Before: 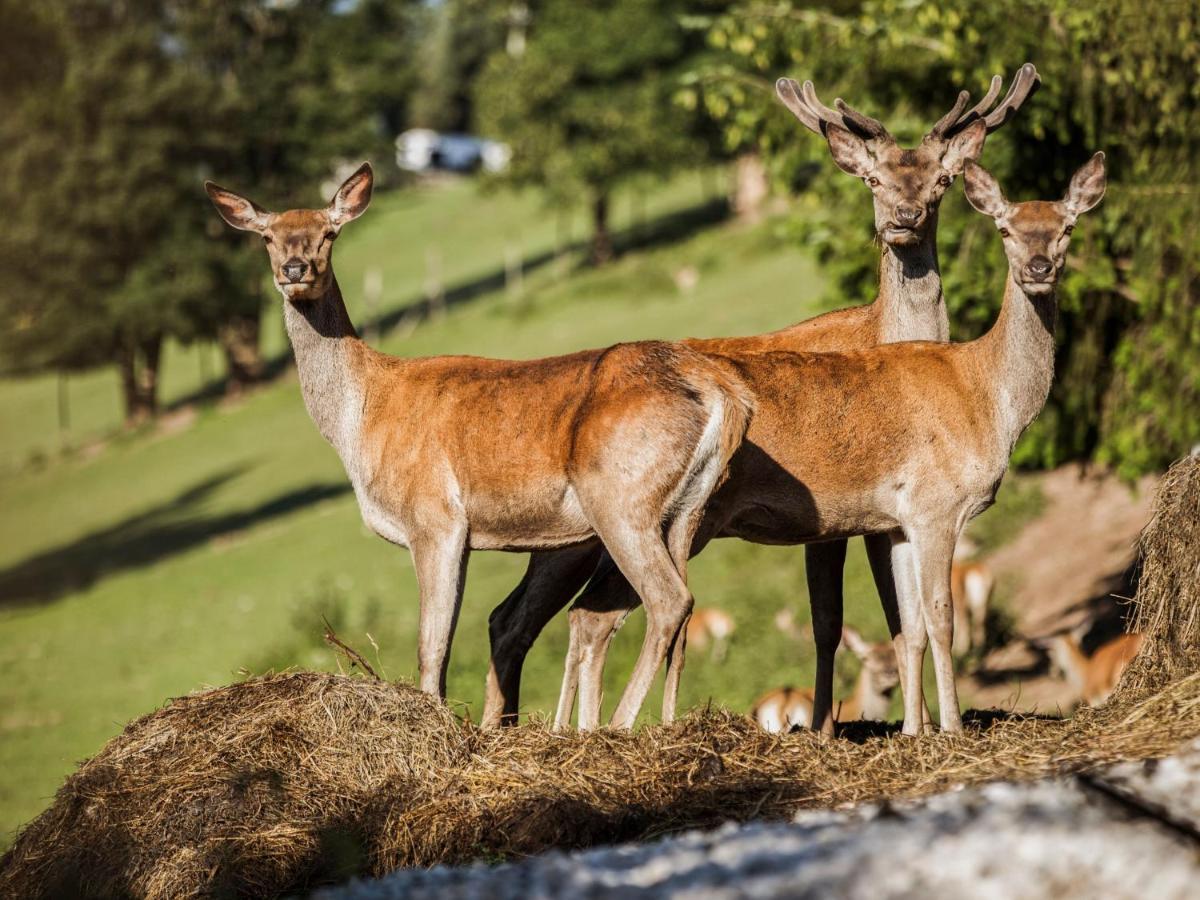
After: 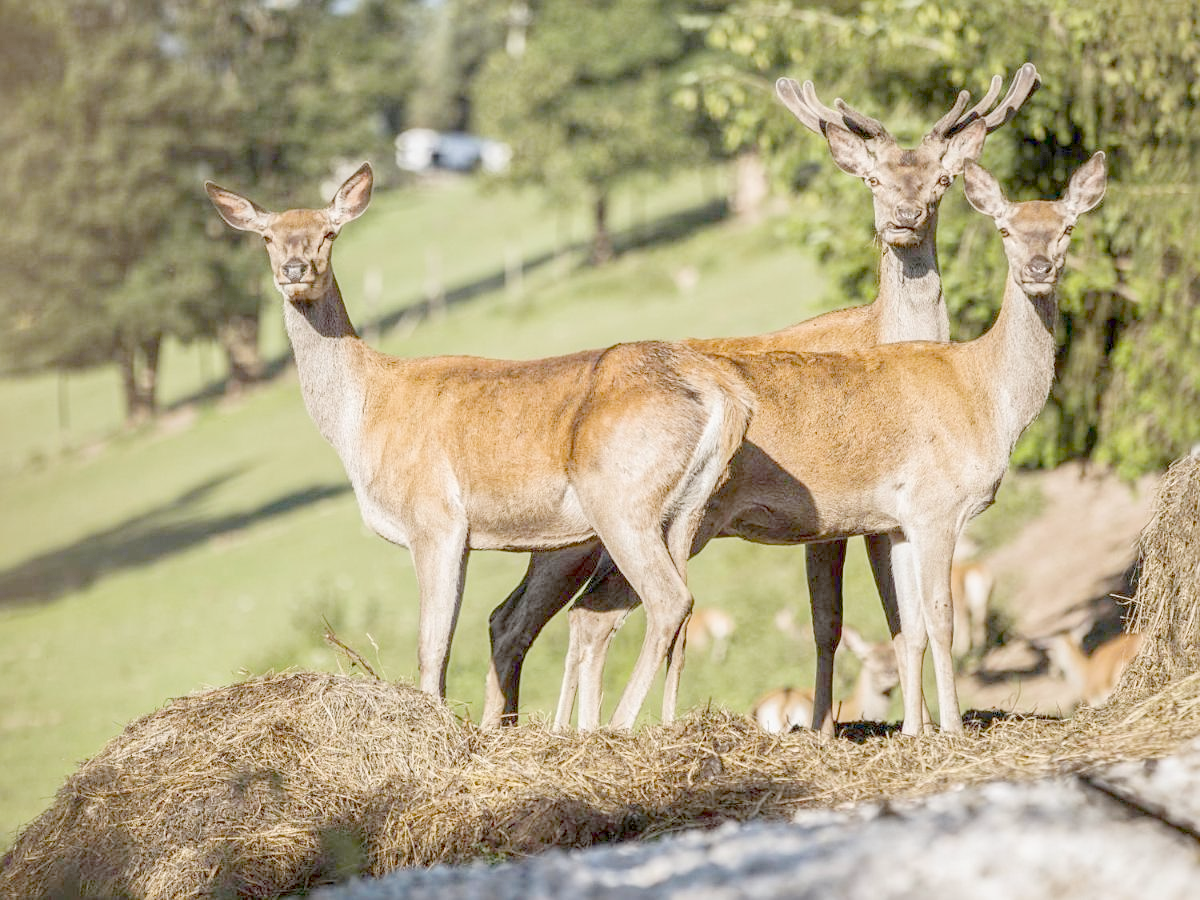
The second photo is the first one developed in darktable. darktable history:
sharpen: radius 1.272, amount 0.305, threshold 0
framing: aspect text "custom...", border size 0%, pos h text "1/2", pos v text "1/2"
